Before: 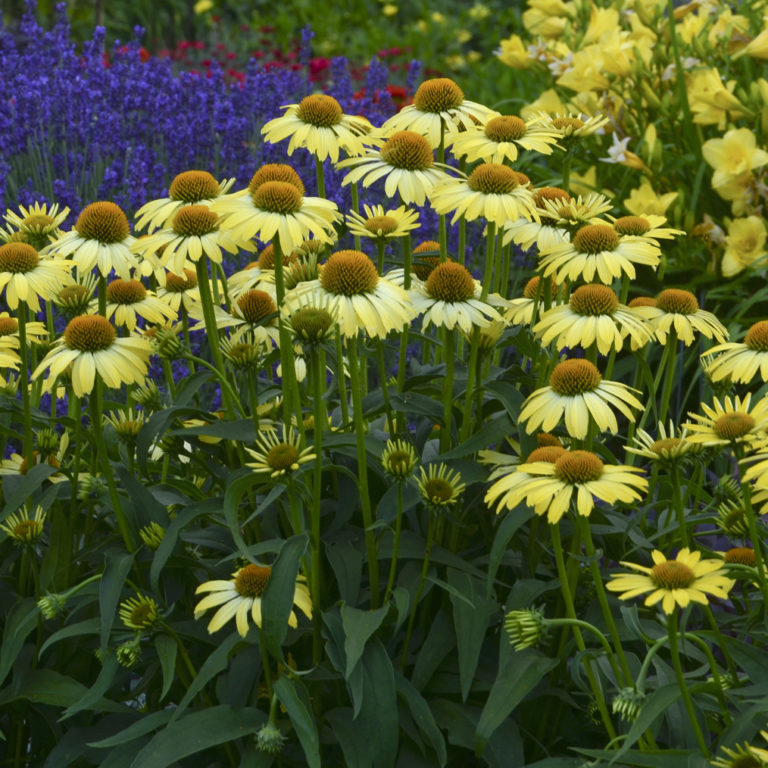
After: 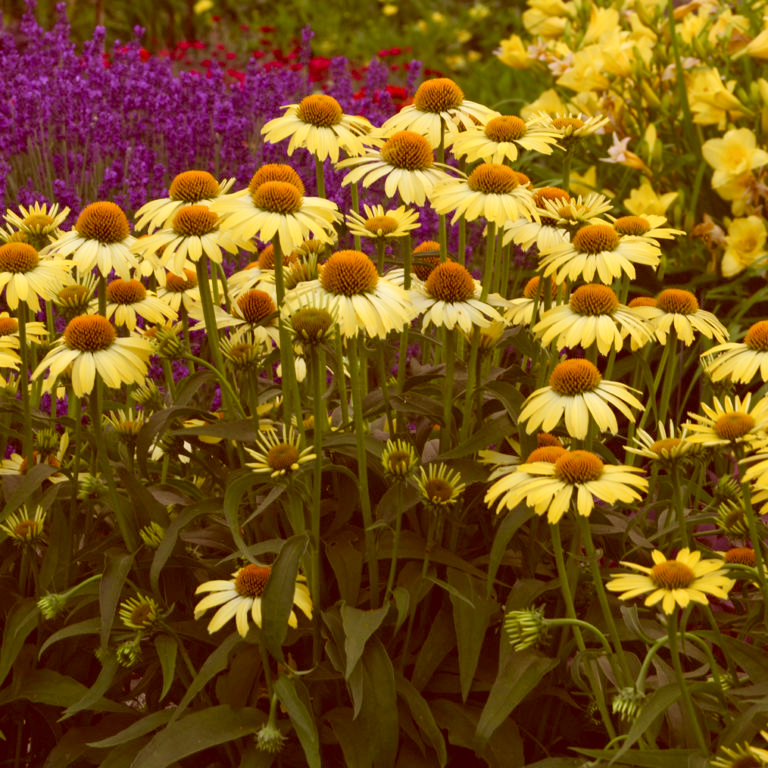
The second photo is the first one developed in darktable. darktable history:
contrast brightness saturation: contrast 0.071, brightness 0.081, saturation 0.176
color correction: highlights a* 9.53, highlights b* 8.94, shadows a* 39.25, shadows b* 39.51, saturation 0.773
velvia: strength 21.62%
